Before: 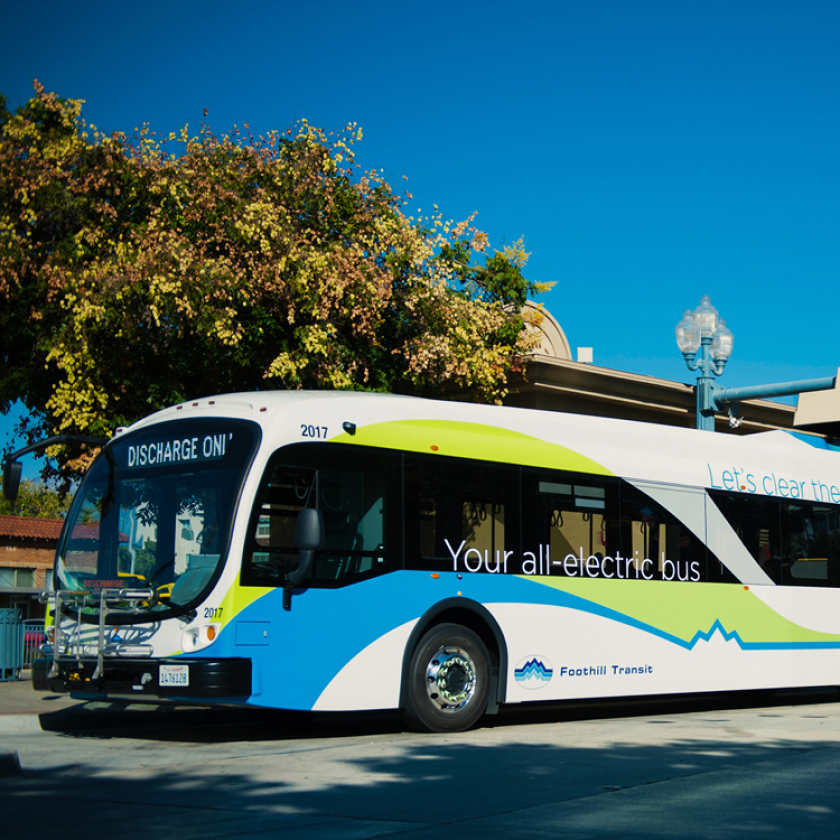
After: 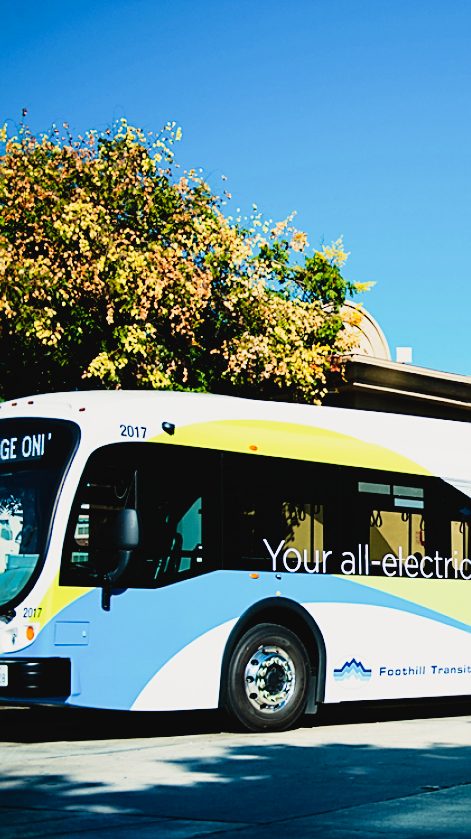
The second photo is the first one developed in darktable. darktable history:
filmic rgb: black relative exposure -7.36 EV, white relative exposure 5.07 EV, threshold 5.96 EV, hardness 3.2, enable highlight reconstruction true
crop: left 21.661%, right 22.166%, bottom 0.015%
exposure: black level correction 0, exposure 0.695 EV, compensate highlight preservation false
color zones: curves: ch1 [(0, 0.525) (0.143, 0.556) (0.286, 0.52) (0.429, 0.5) (0.571, 0.5) (0.714, 0.5) (0.857, 0.503) (1, 0.525)]
sharpen: on, module defaults
tone curve: curves: ch0 [(0.003, 0.032) (0.037, 0.037) (0.142, 0.117) (0.279, 0.311) (0.405, 0.49) (0.526, 0.651) (0.722, 0.857) (0.875, 0.946) (1, 0.98)]; ch1 [(0, 0) (0.305, 0.325) (0.453, 0.437) (0.482, 0.474) (0.501, 0.498) (0.515, 0.523) (0.559, 0.591) (0.6, 0.643) (0.656, 0.707) (1, 1)]; ch2 [(0, 0) (0.323, 0.277) (0.424, 0.396) (0.479, 0.484) (0.499, 0.502) (0.515, 0.537) (0.573, 0.602) (0.653, 0.675) (0.75, 0.756) (1, 1)], preserve colors none
